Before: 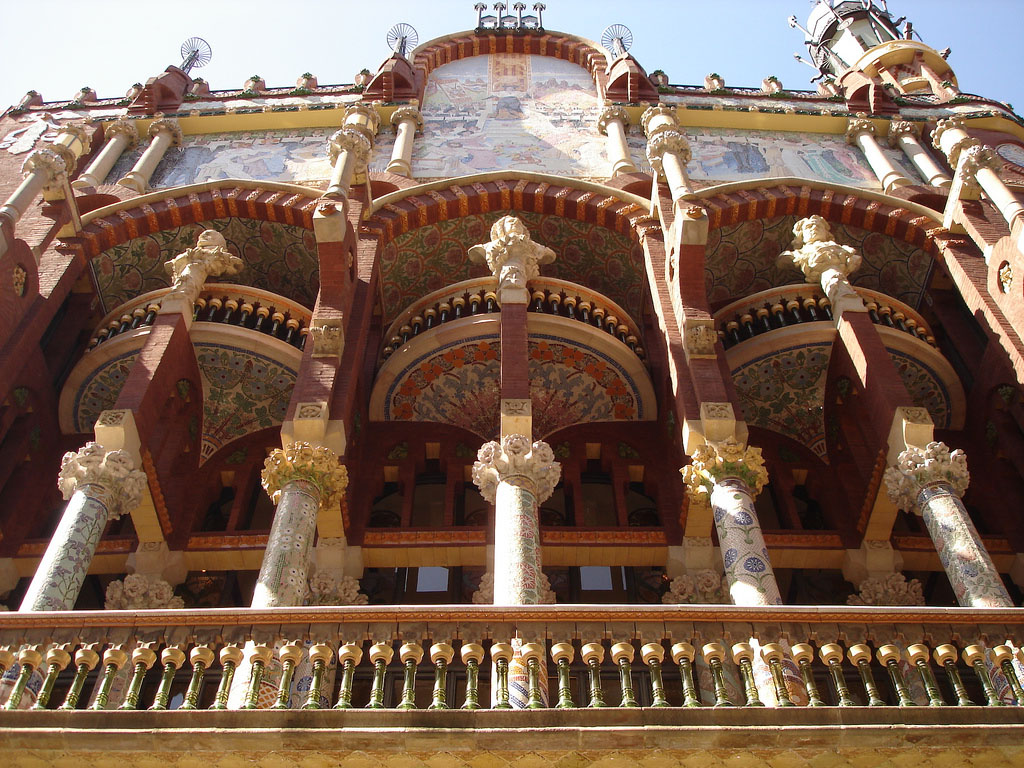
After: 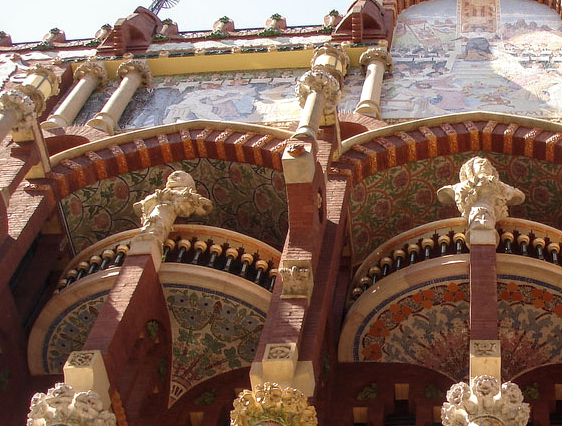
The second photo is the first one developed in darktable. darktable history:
crop and rotate: left 3.042%, top 7.685%, right 42.036%, bottom 36.821%
local contrast: on, module defaults
